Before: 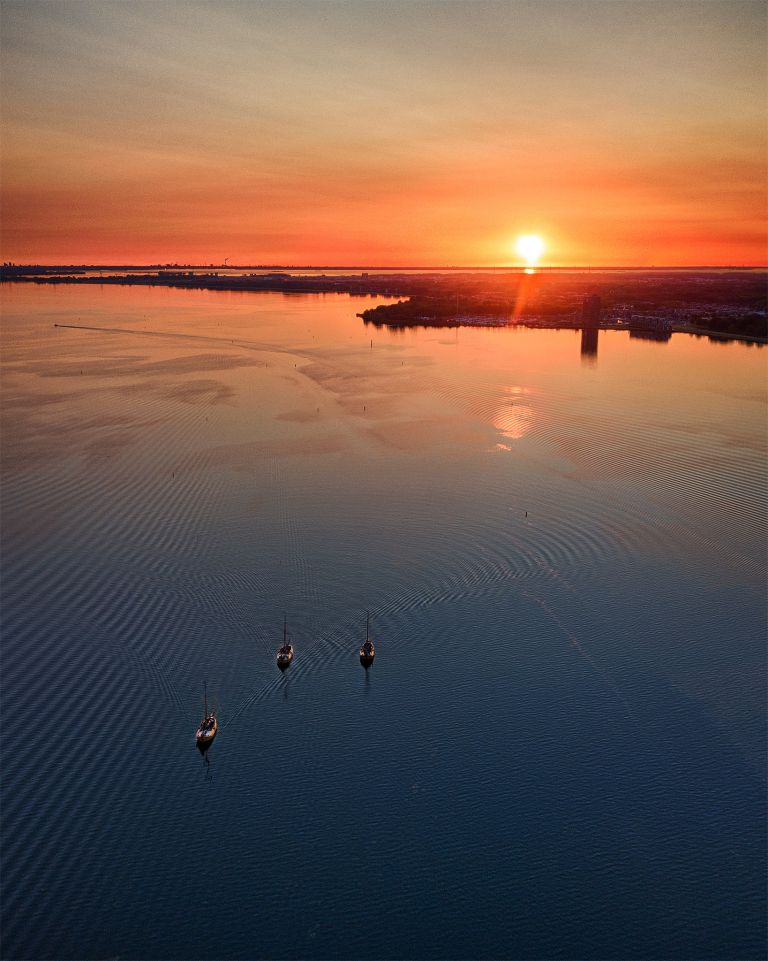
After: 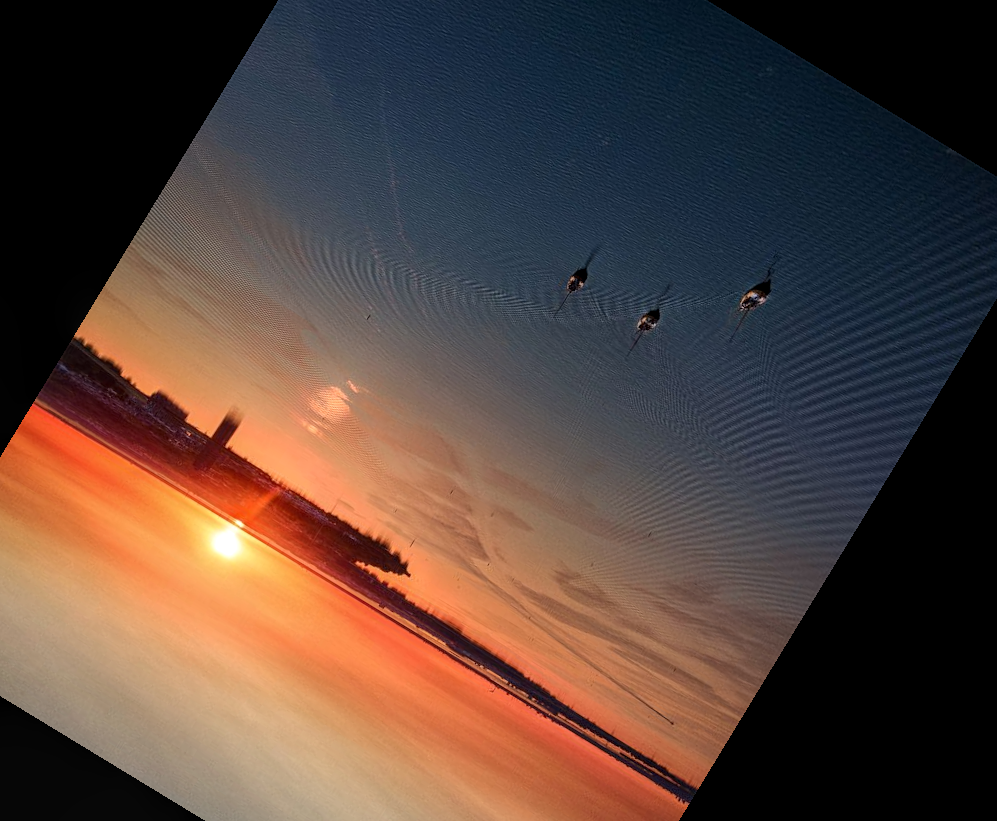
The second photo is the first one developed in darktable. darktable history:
crop and rotate: angle 148.68°, left 9.111%, top 15.603%, right 4.588%, bottom 17.041%
local contrast: on, module defaults
